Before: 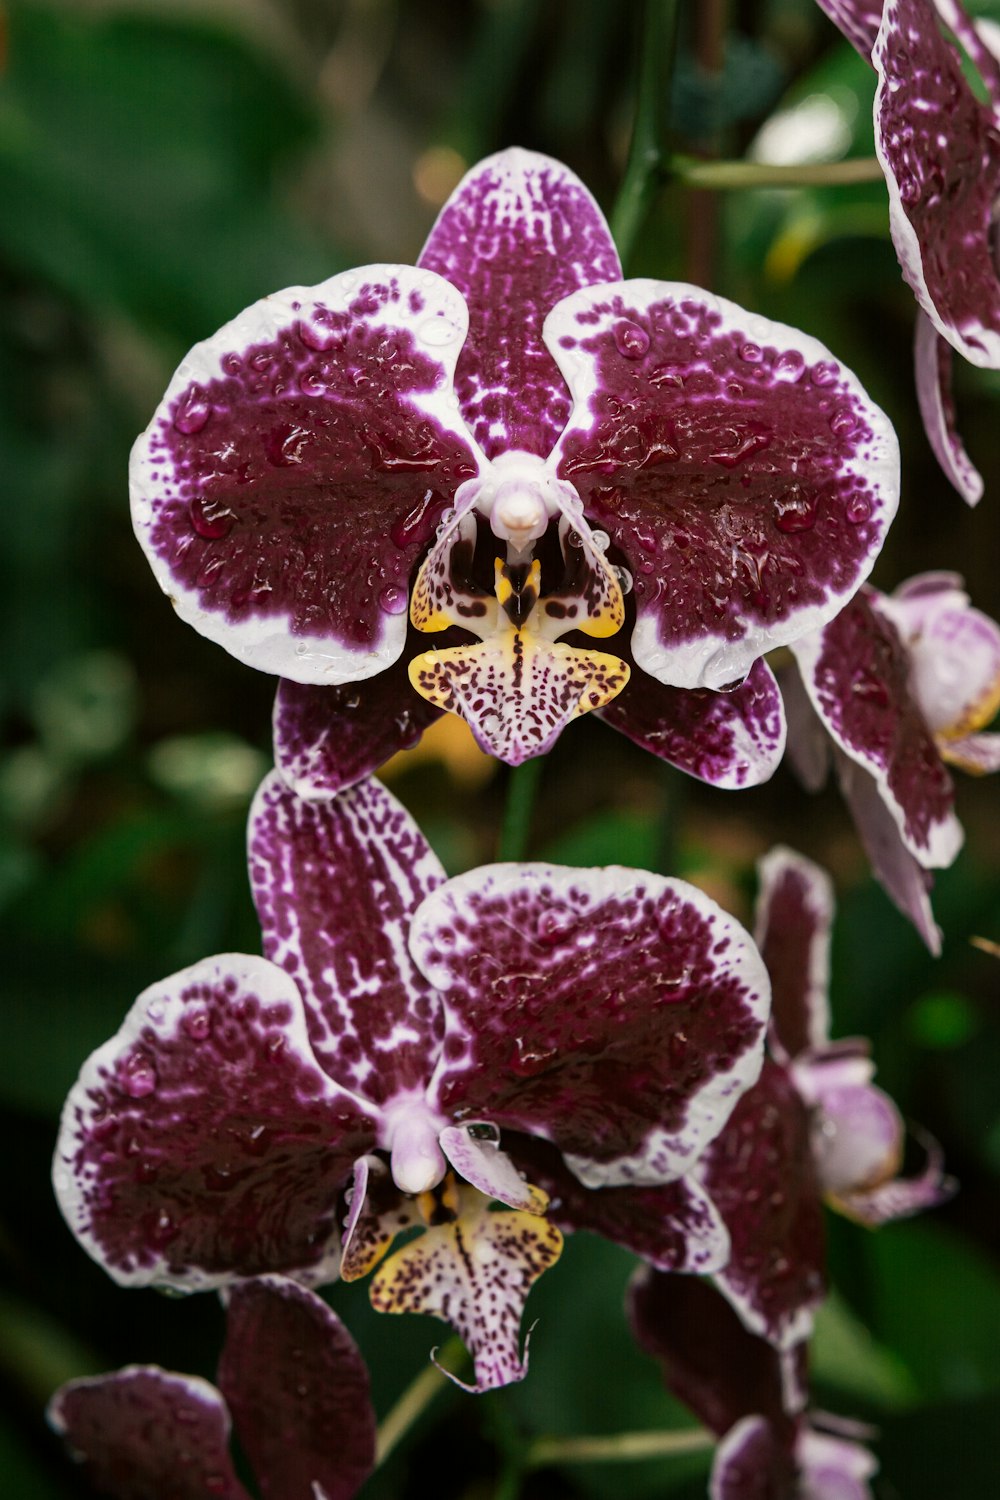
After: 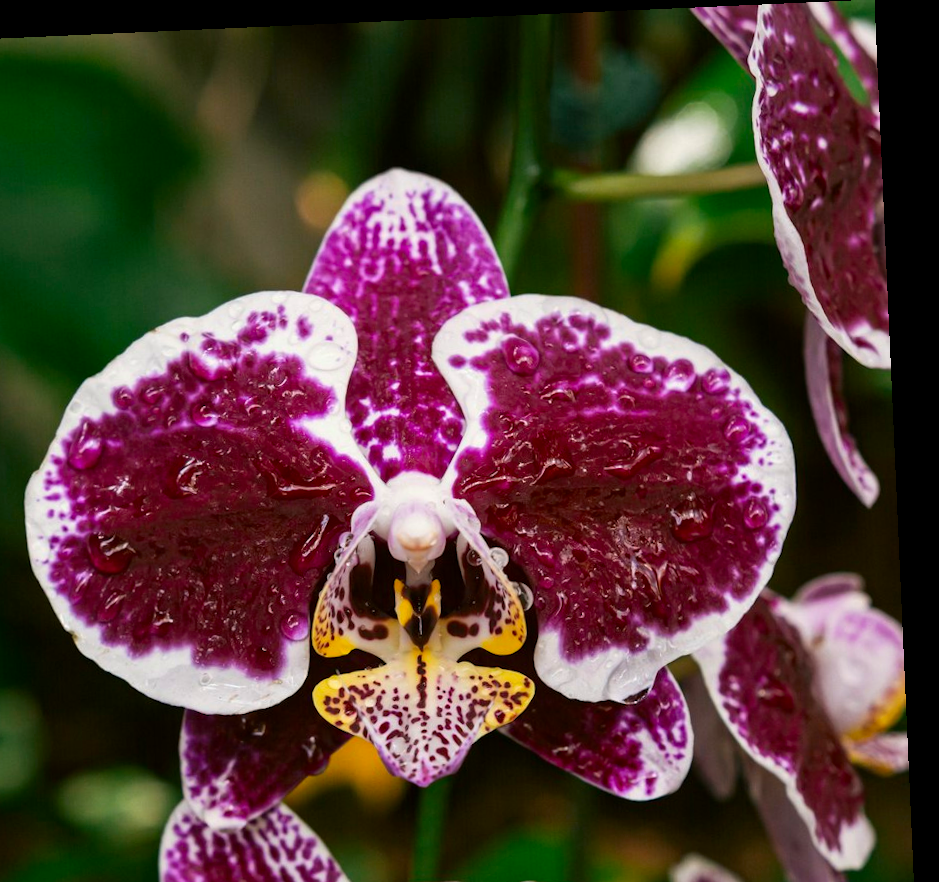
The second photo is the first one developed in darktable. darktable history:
contrast brightness saturation: brightness -0.02, saturation 0.35
crop and rotate: left 11.812%, bottom 42.776%
rotate and perspective: rotation -2.56°, automatic cropping off
